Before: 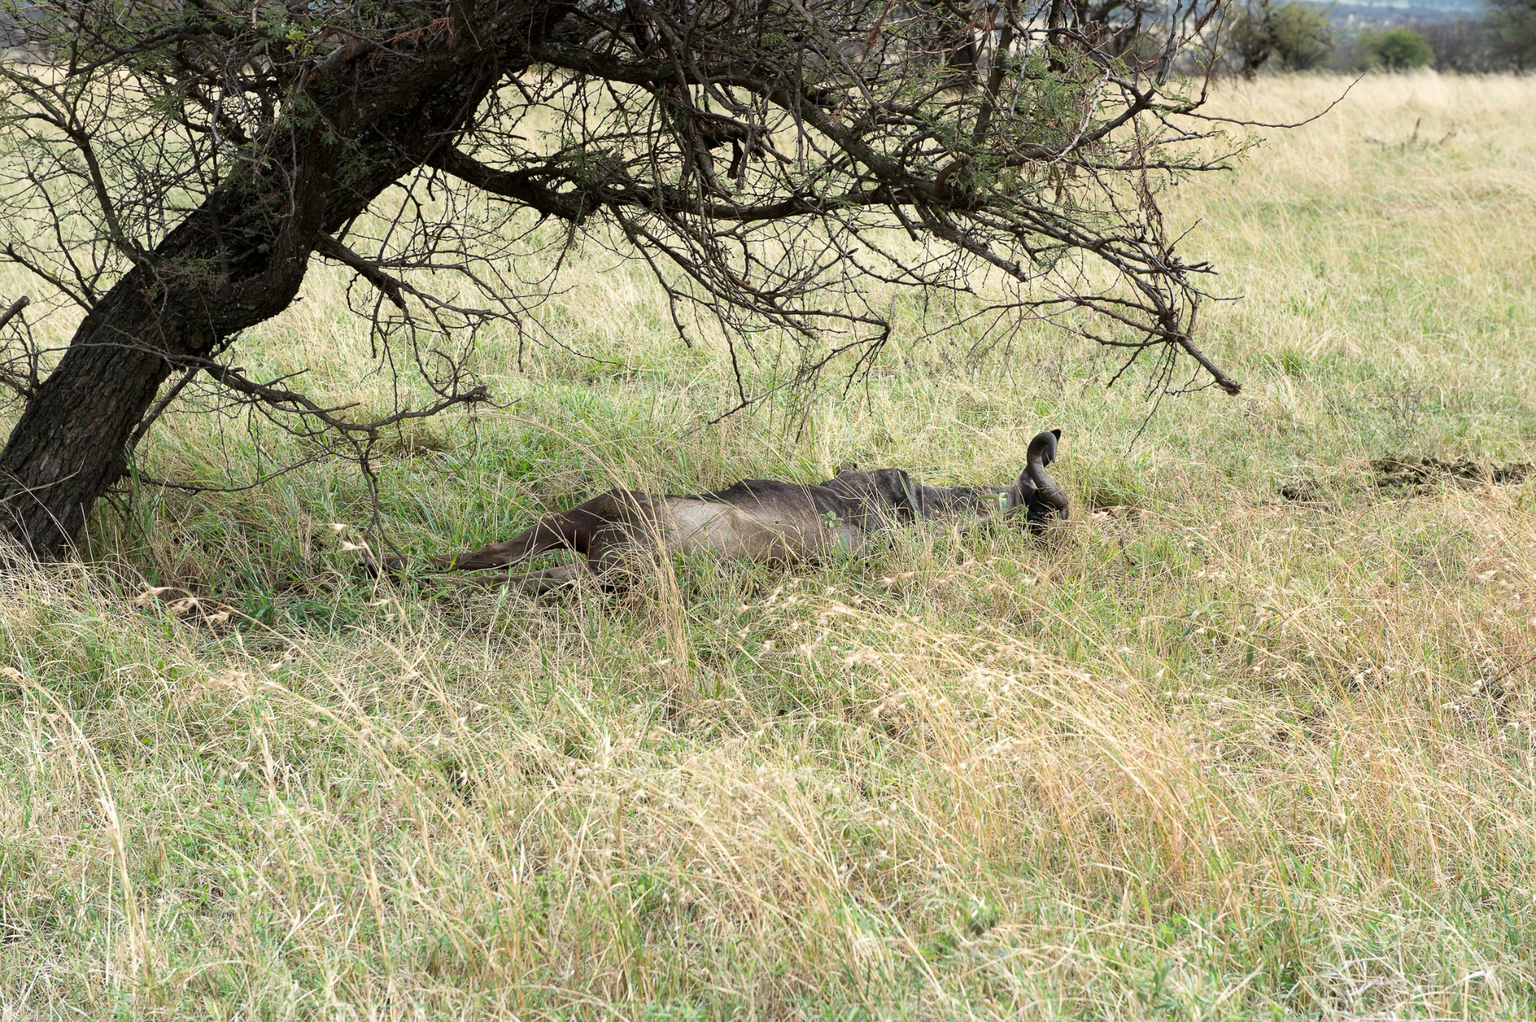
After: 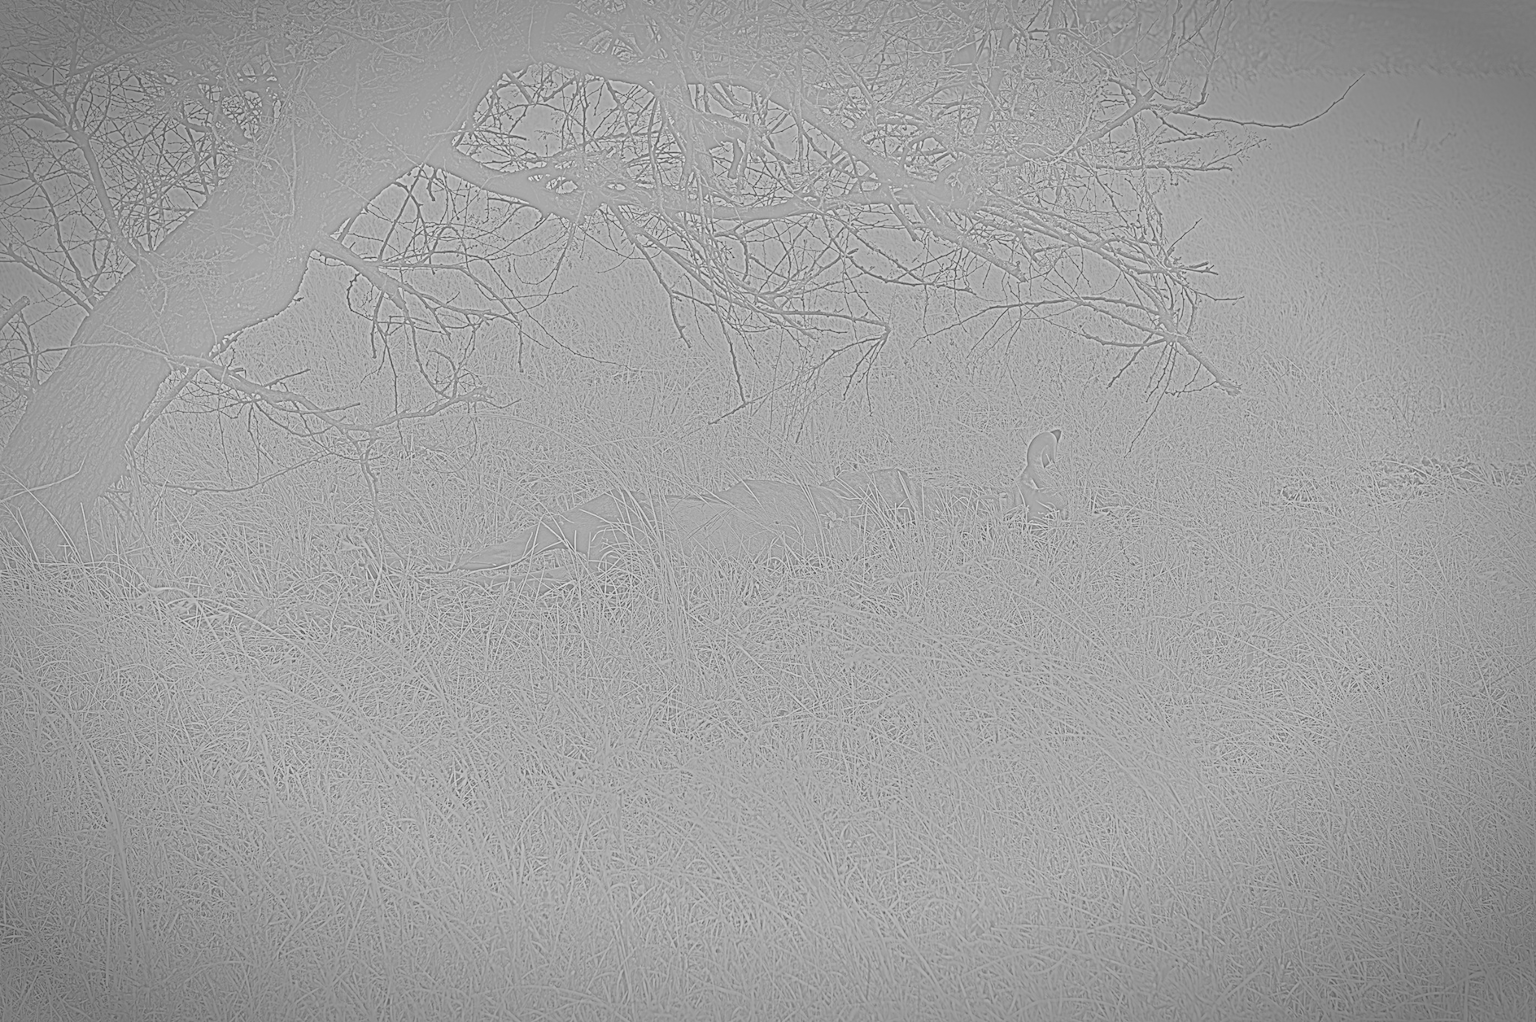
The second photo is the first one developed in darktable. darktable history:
base curve: curves: ch0 [(0, 0) (0.007, 0.004) (0.027, 0.03) (0.046, 0.07) (0.207, 0.54) (0.442, 0.872) (0.673, 0.972) (1, 1)], preserve colors none
vignetting: automatic ratio true
highpass: sharpness 9.84%, contrast boost 9.94%
shadows and highlights: shadows 30
